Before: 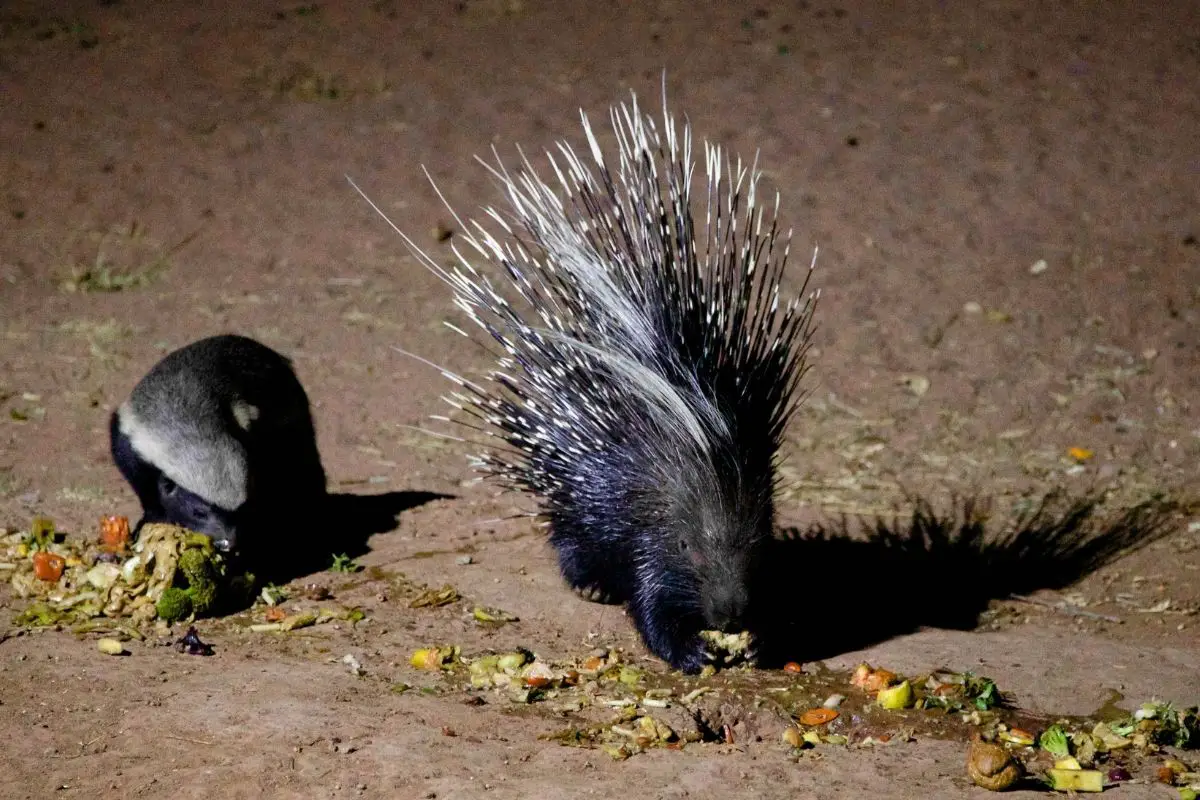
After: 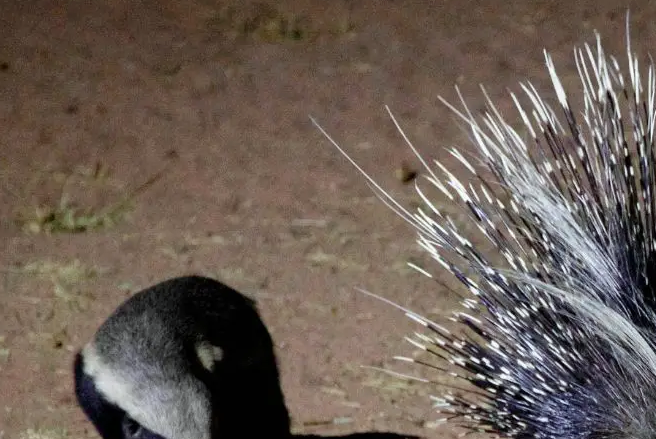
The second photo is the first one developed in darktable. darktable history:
color balance rgb: perceptual saturation grading › global saturation -3%
crop and rotate: left 3.047%, top 7.509%, right 42.236%, bottom 37.598%
white balance: red 0.978, blue 0.999
